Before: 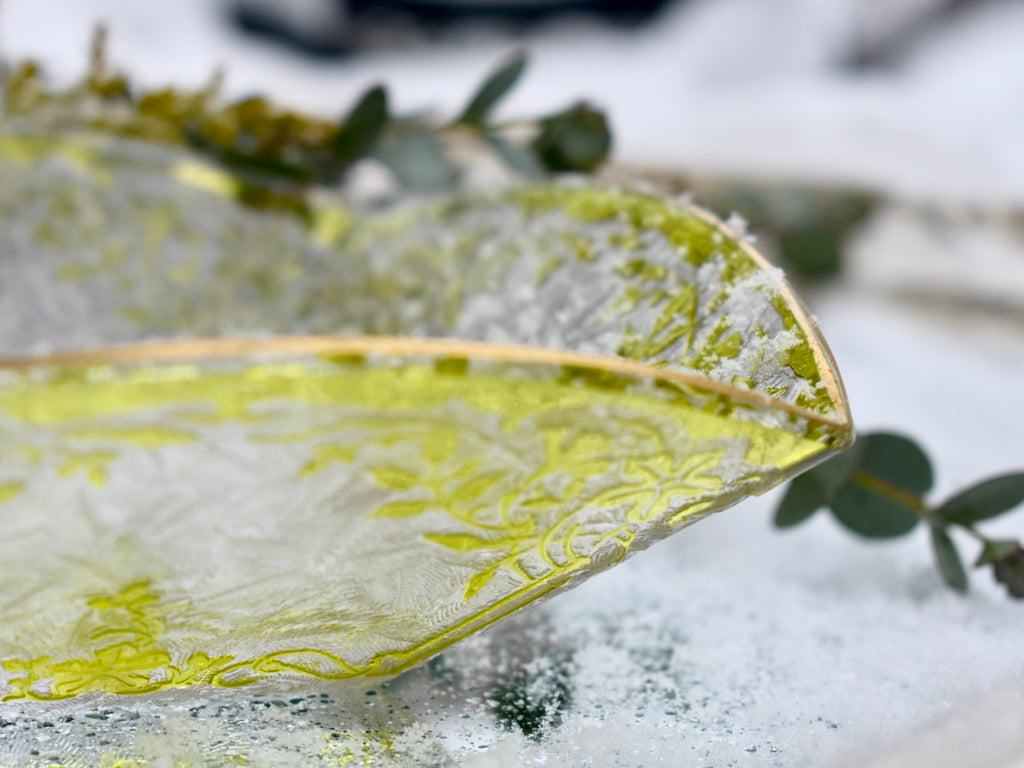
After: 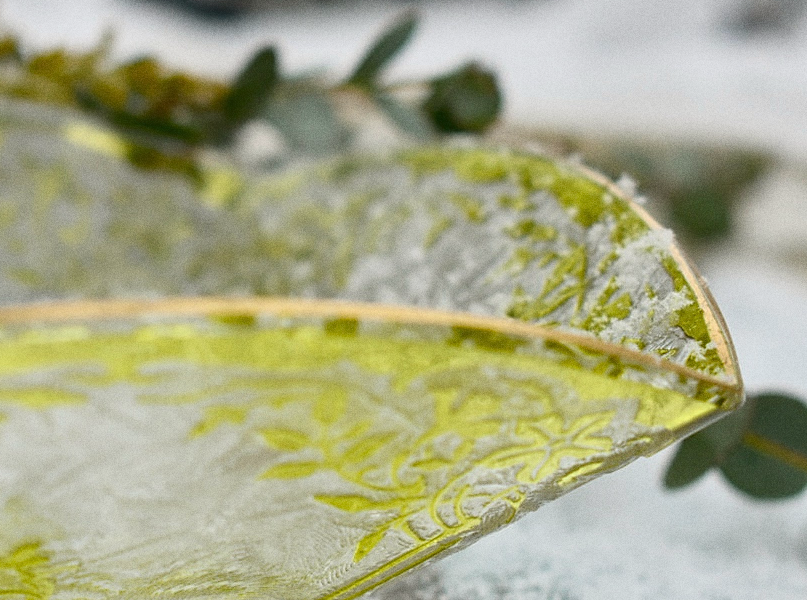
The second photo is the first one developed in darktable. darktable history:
sharpen: radius 1.864, amount 0.398, threshold 1.271
grain: on, module defaults
crop and rotate: left 10.77%, top 5.1%, right 10.41%, bottom 16.76%
color balance: mode lift, gamma, gain (sRGB), lift [1.04, 1, 1, 0.97], gamma [1.01, 1, 1, 0.97], gain [0.96, 1, 1, 0.97]
